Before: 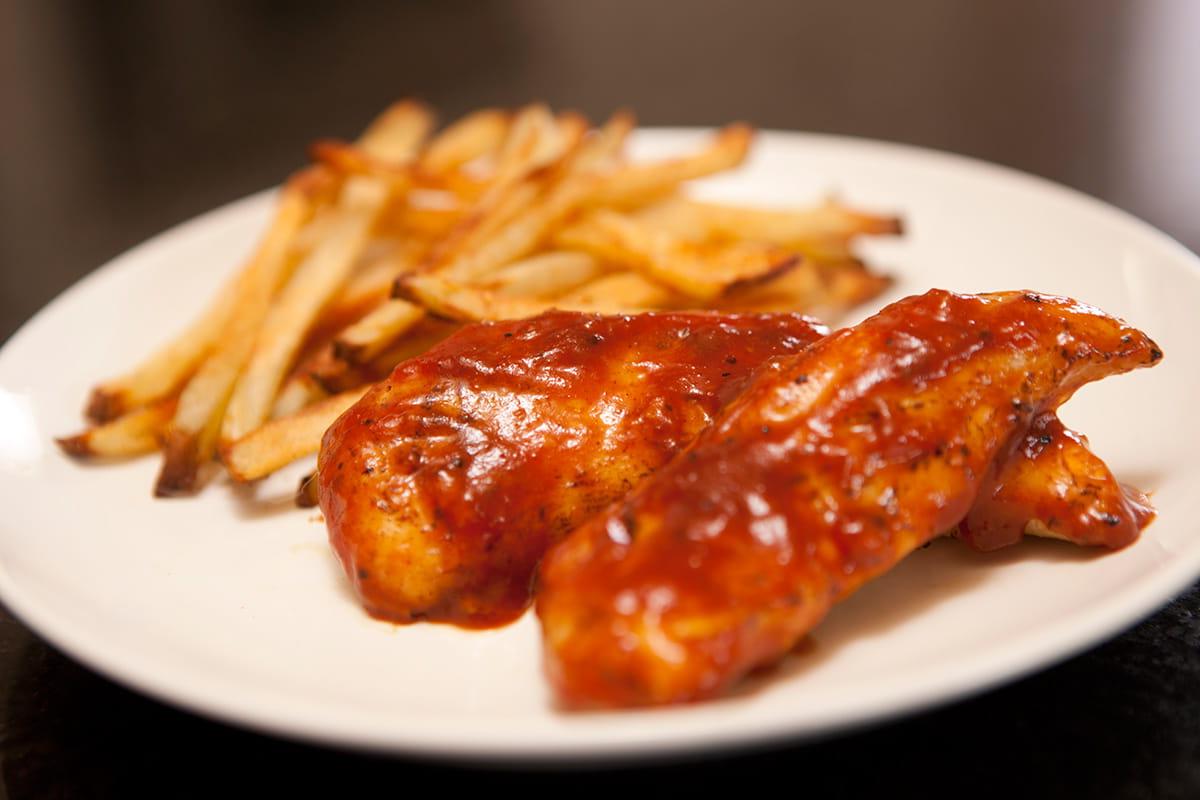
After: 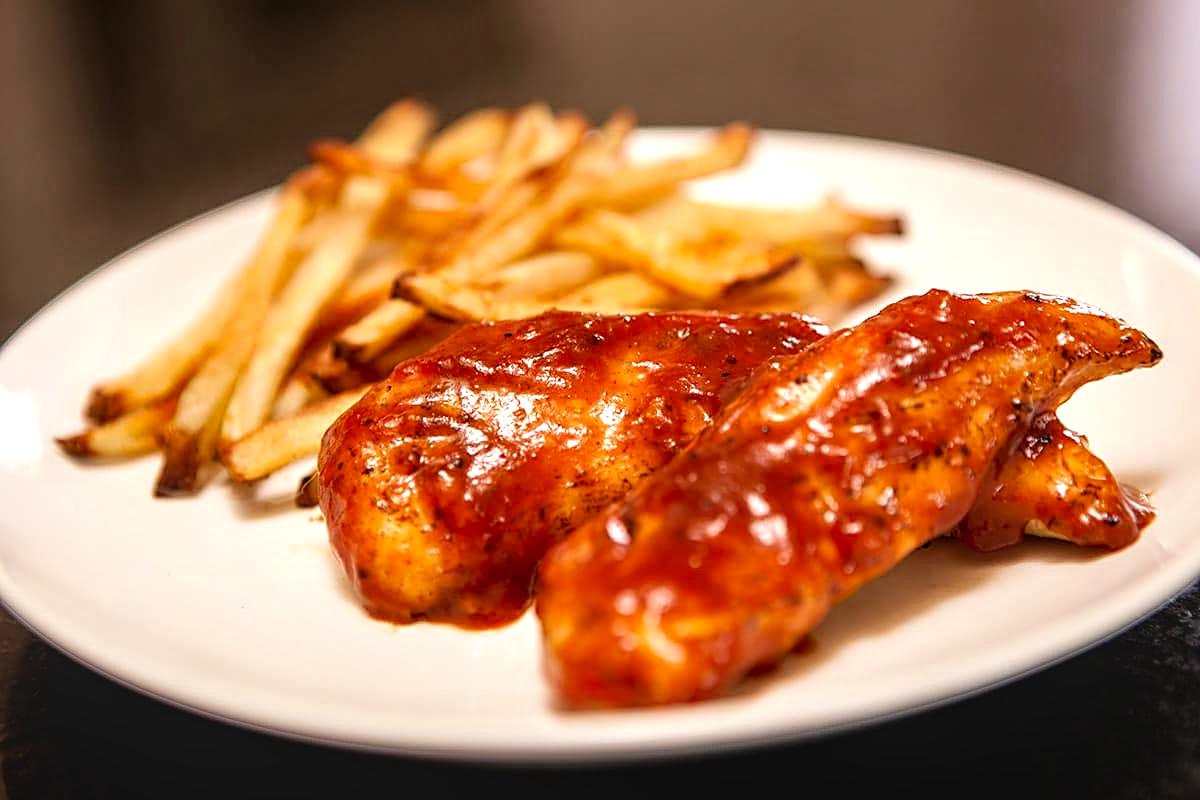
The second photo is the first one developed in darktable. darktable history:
local contrast: detail 109%
velvia: on, module defaults
levels: mode automatic
exposure: exposure 0.374 EV, compensate highlight preservation false
sharpen: on, module defaults
contrast equalizer: y [[0.546, 0.552, 0.554, 0.554, 0.552, 0.546], [0.5 ×6], [0.5 ×6], [0 ×6], [0 ×6]]
tone curve: curves: ch0 [(0, 0) (0.059, 0.027) (0.162, 0.125) (0.304, 0.279) (0.547, 0.532) (0.828, 0.815) (1, 0.983)]; ch1 [(0, 0) (0.23, 0.166) (0.34, 0.298) (0.371, 0.334) (0.435, 0.413) (0.477, 0.469) (0.499, 0.498) (0.529, 0.544) (0.559, 0.587) (0.743, 0.798) (1, 1)]; ch2 [(0, 0) (0.431, 0.414) (0.498, 0.503) (0.524, 0.531) (0.568, 0.567) (0.6, 0.597) (0.643, 0.631) (0.74, 0.721) (1, 1)], preserve colors none
